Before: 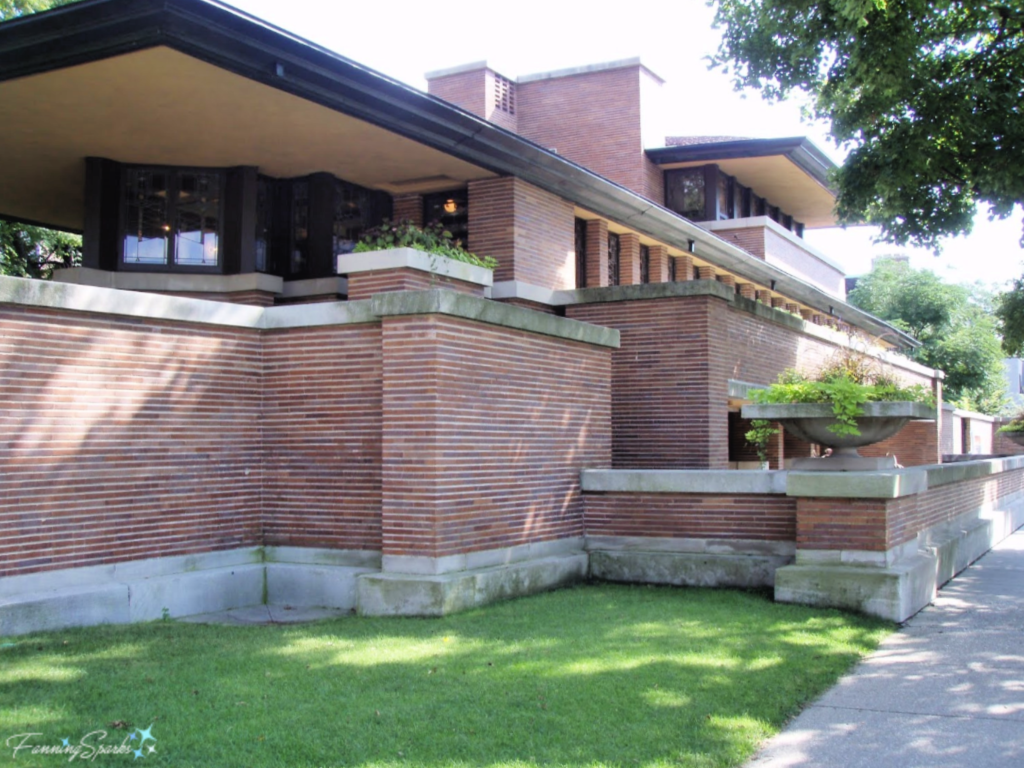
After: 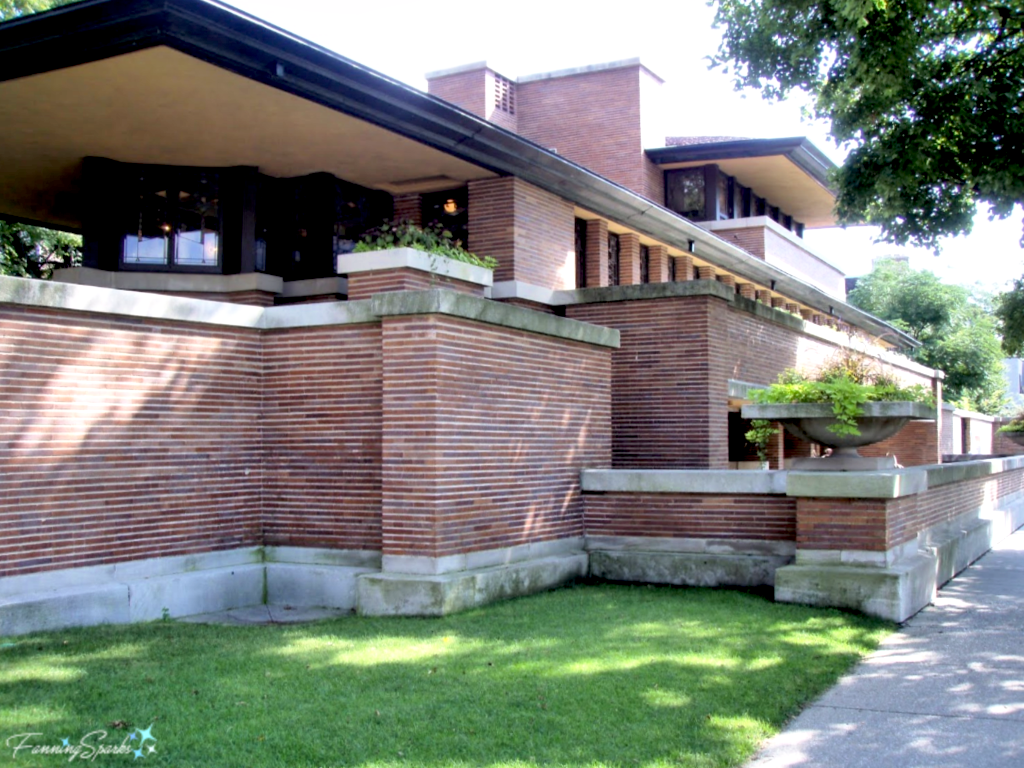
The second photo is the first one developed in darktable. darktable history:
base curve: curves: ch0 [(0.017, 0) (0.425, 0.441) (0.844, 0.933) (1, 1)], preserve colors none
local contrast: mode bilateral grid, contrast 20, coarseness 50, detail 130%, midtone range 0.2
